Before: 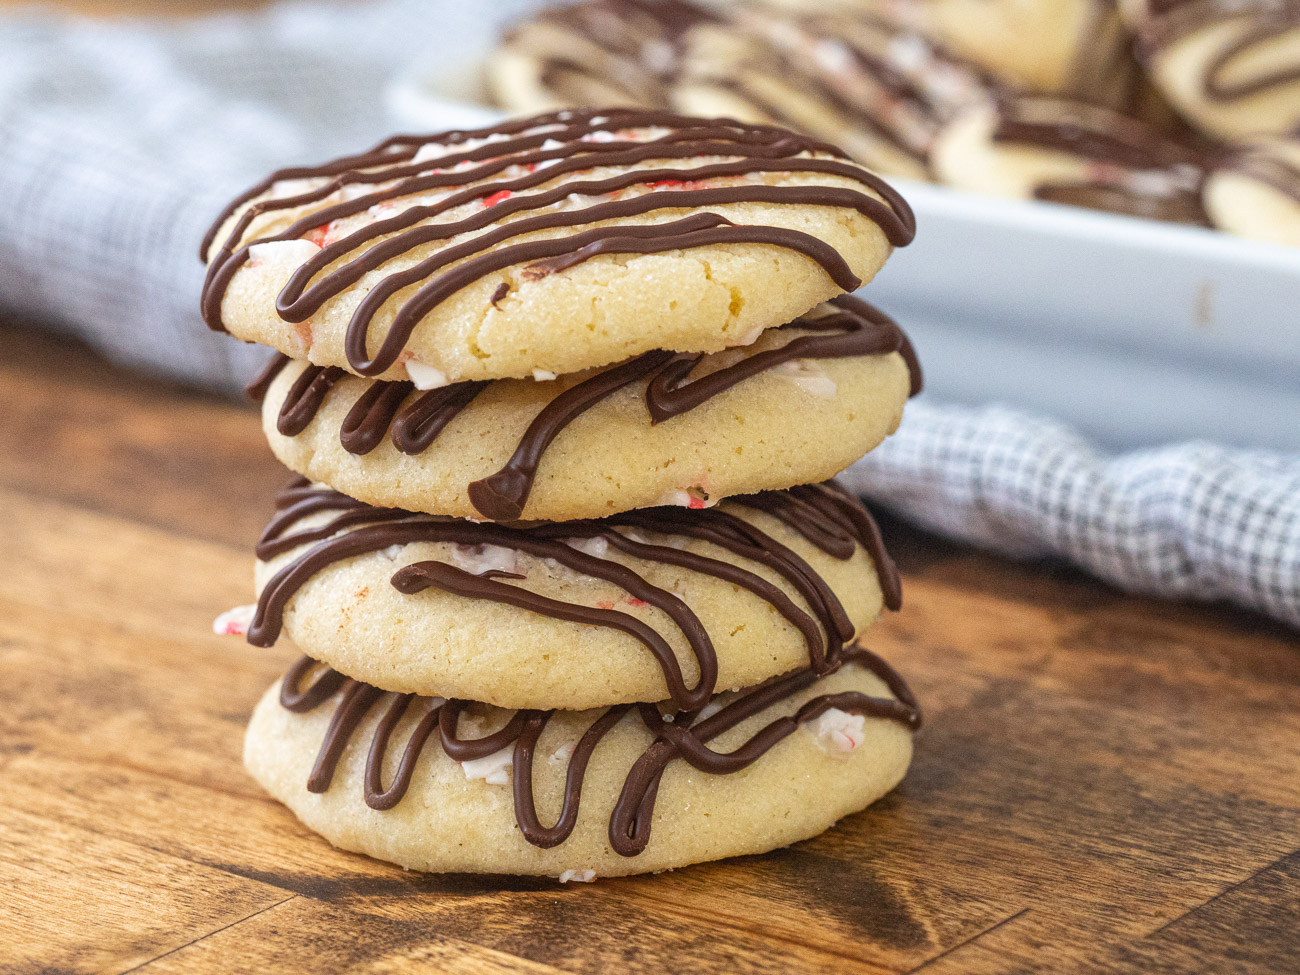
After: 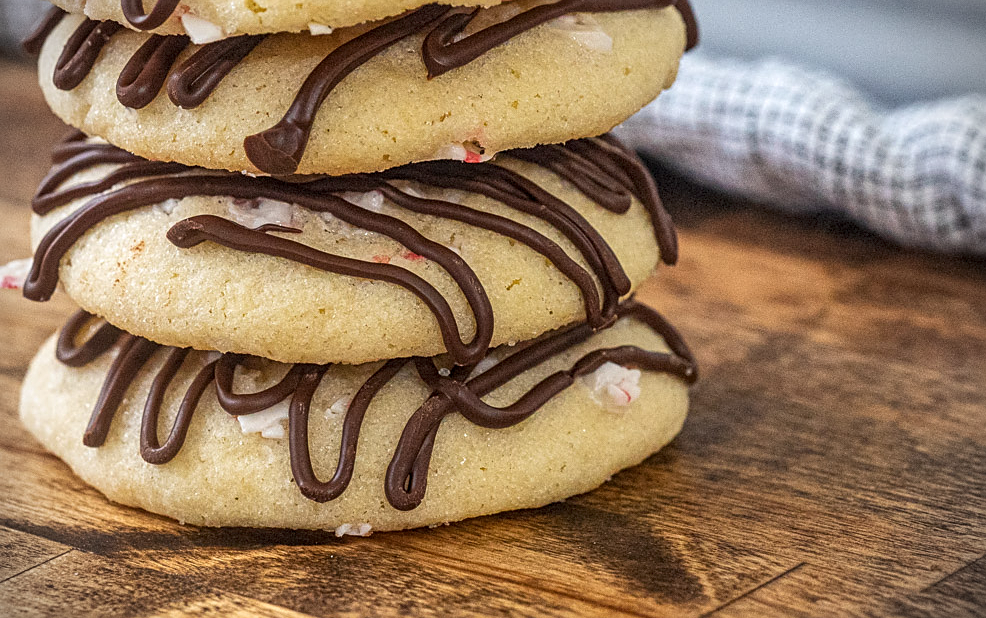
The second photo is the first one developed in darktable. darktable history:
local contrast: on, module defaults
vignetting: dithering 16-bit output
crop and rotate: left 17.232%, top 35.569%, right 6.87%, bottom 1.028%
shadows and highlights: soften with gaussian
sharpen: amount 0.49
